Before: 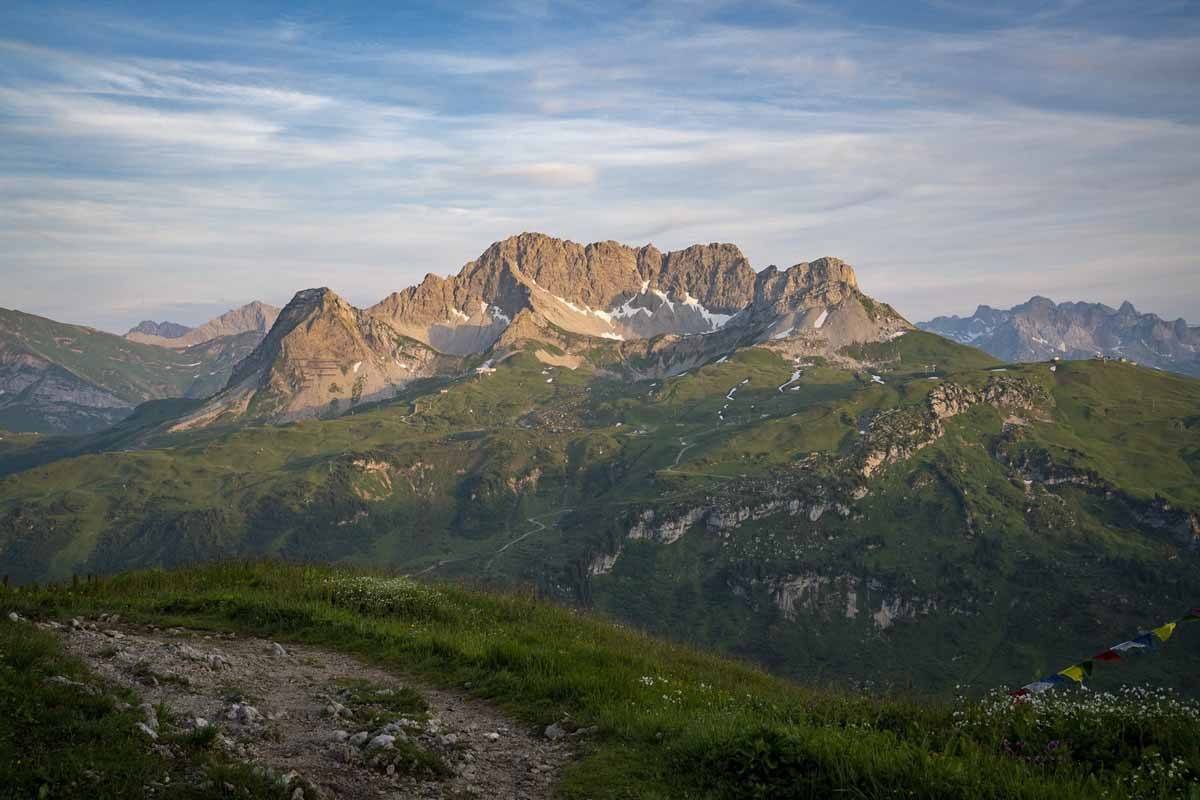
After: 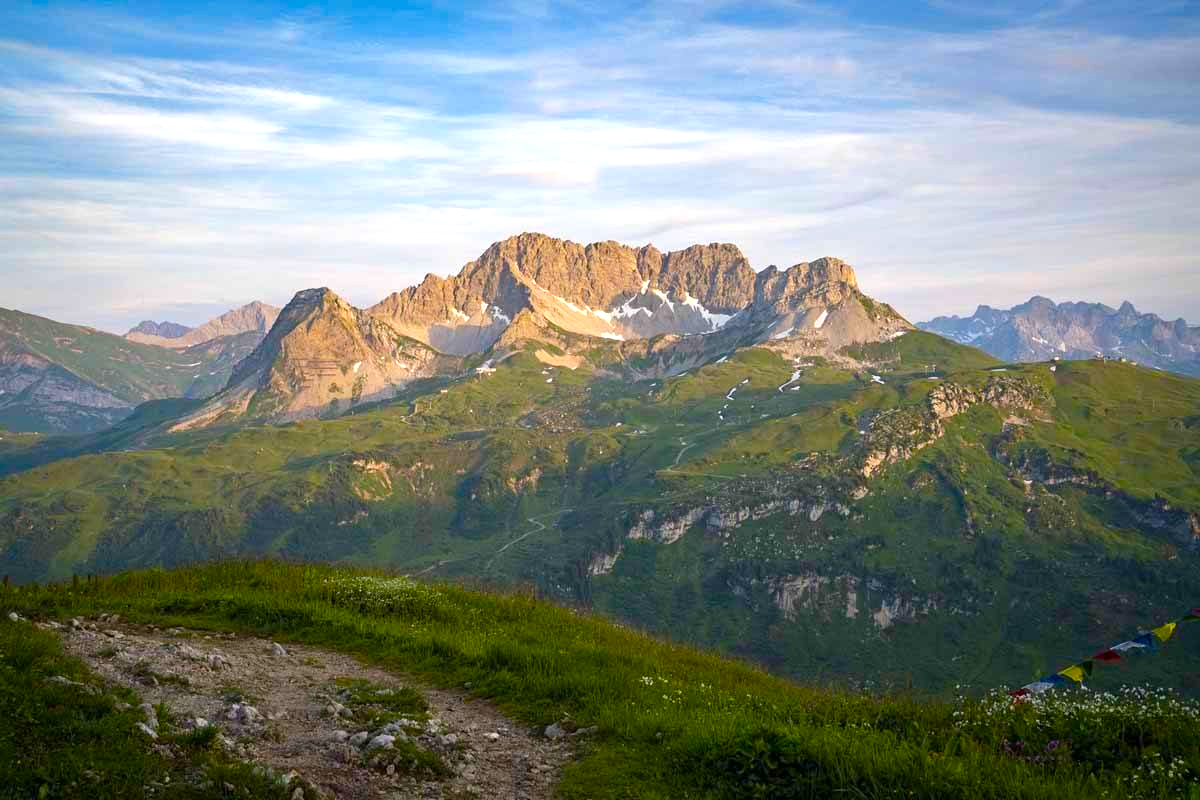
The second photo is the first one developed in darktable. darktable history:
color balance rgb: linear chroma grading › global chroma 14.786%, perceptual saturation grading › global saturation 20.28%, perceptual saturation grading › highlights -19.973%, perceptual saturation grading › shadows 29.636%, global vibrance 20%
exposure: exposure 0.61 EV, compensate exposure bias true, compensate highlight preservation false
